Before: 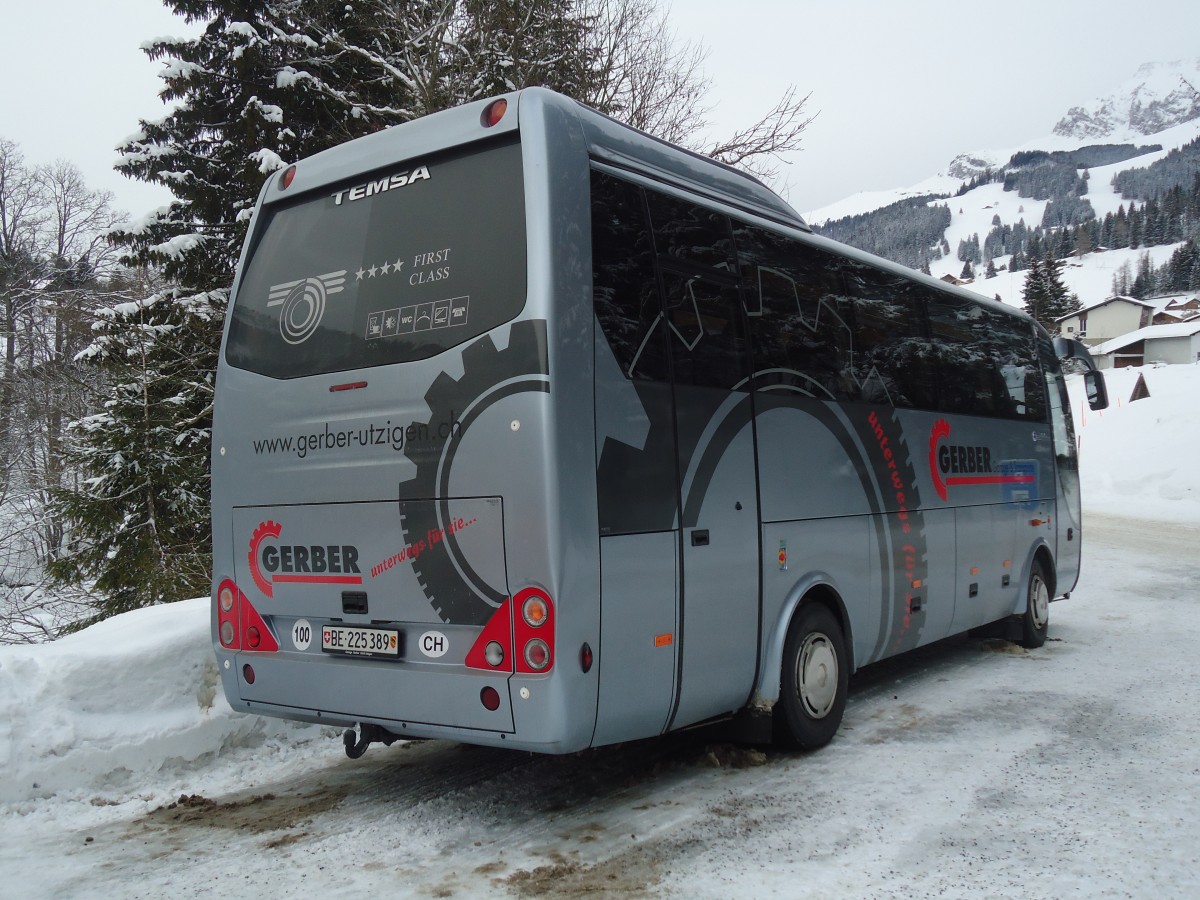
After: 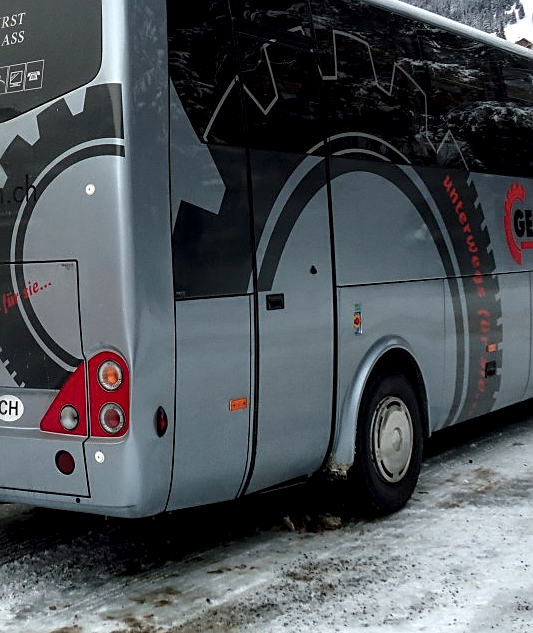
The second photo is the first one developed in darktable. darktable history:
crop: left 35.432%, top 26.233%, right 20.145%, bottom 3.432%
shadows and highlights: shadows 0, highlights 40
sharpen: on, module defaults
local contrast: highlights 65%, shadows 54%, detail 169%, midtone range 0.514
